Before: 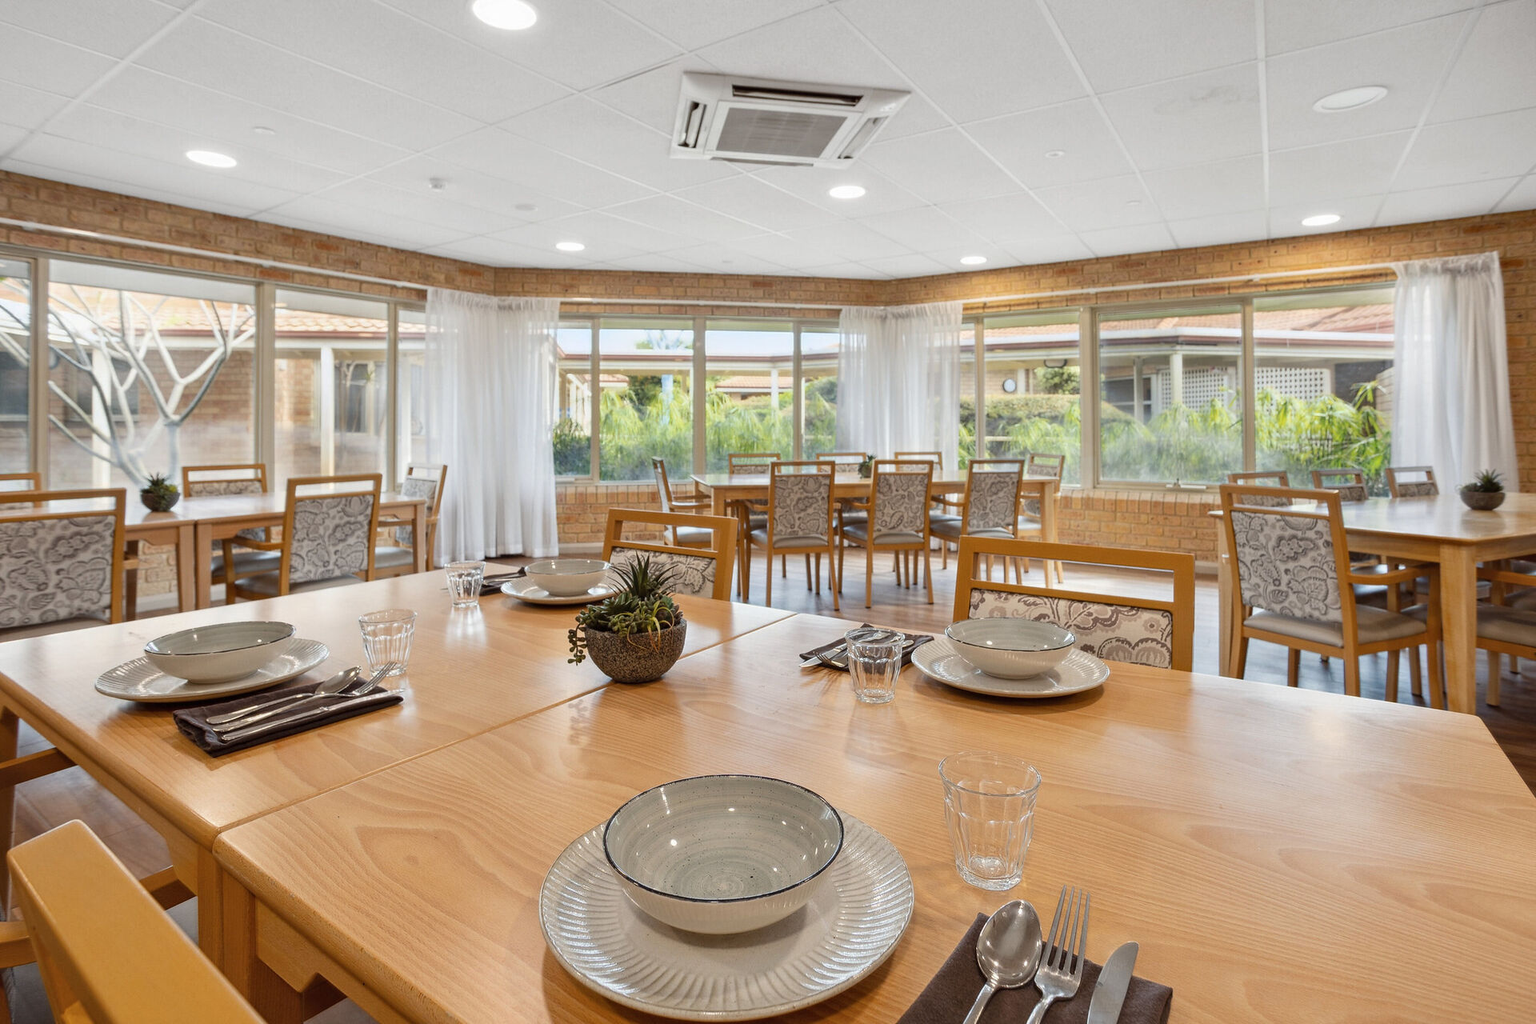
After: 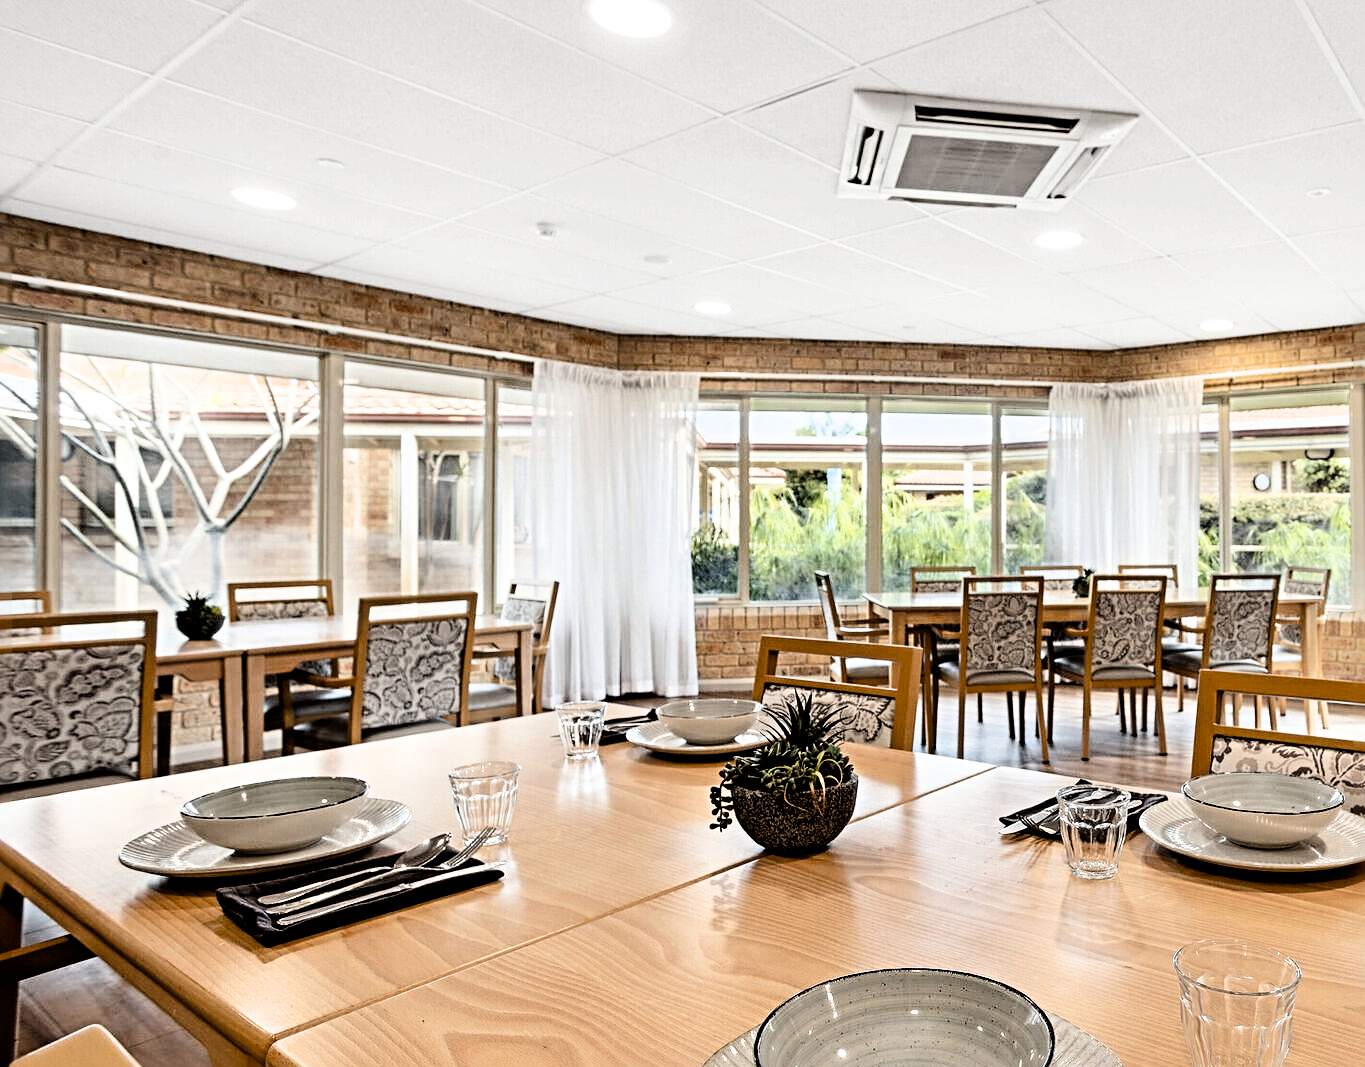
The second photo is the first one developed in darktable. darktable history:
exposure: black level correction 0.01, exposure 0.014 EV, compensate highlight preservation false
sharpen: radius 4.883
filmic rgb: black relative exposure -3.75 EV, white relative exposure 2.4 EV, dynamic range scaling -50%, hardness 3.42, latitude 30%, contrast 1.8
crop: right 28.885%, bottom 16.626%
